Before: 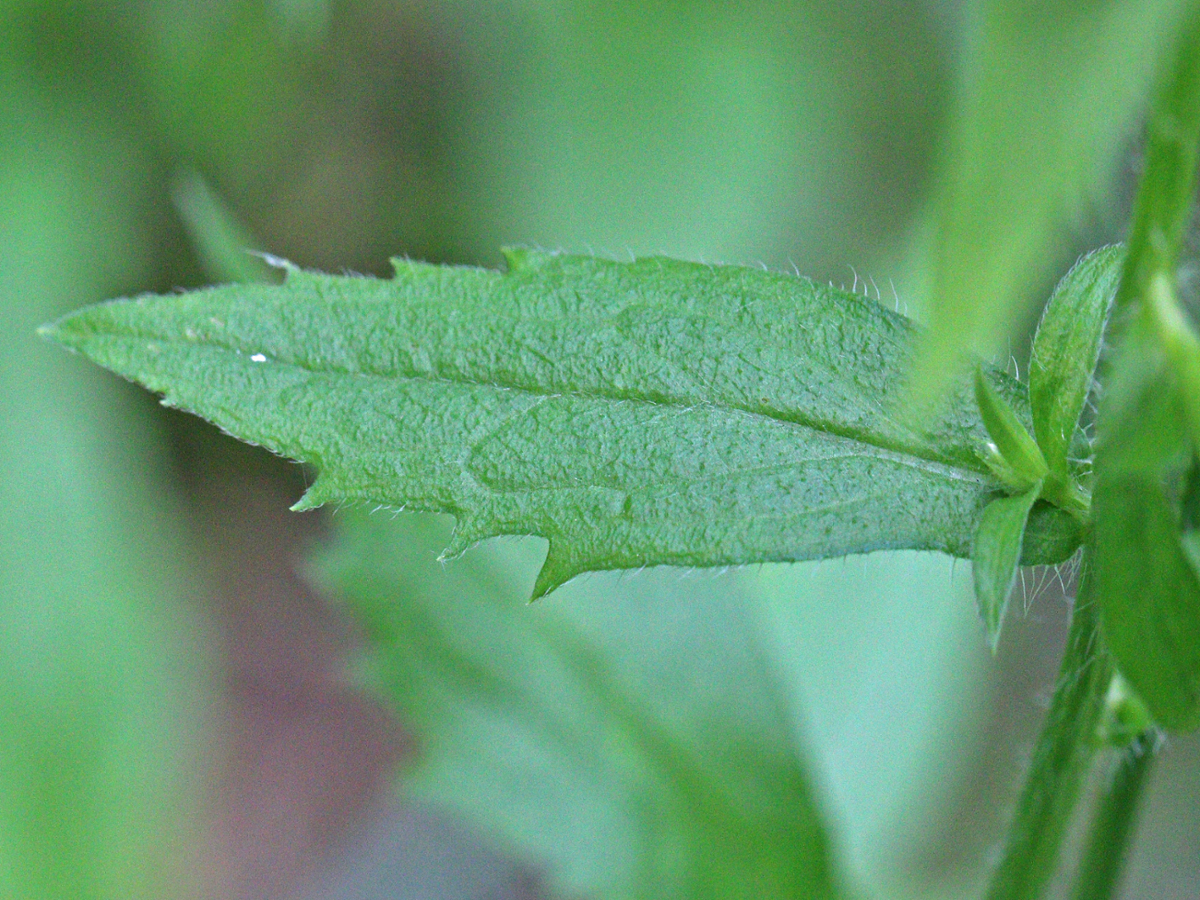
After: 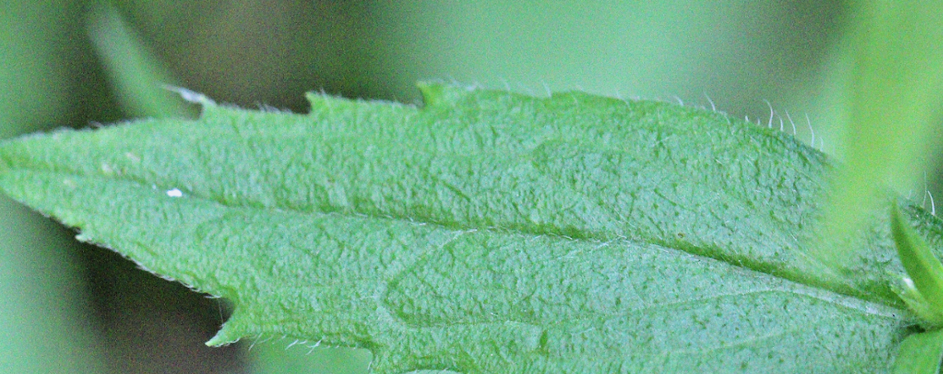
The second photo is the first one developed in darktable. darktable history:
white balance: red 0.974, blue 1.044
shadows and highlights: shadows -12.5, white point adjustment 4, highlights 28.33
crop: left 7.036%, top 18.398%, right 14.379%, bottom 40.043%
filmic rgb: black relative exposure -5 EV, hardness 2.88, contrast 1.3
